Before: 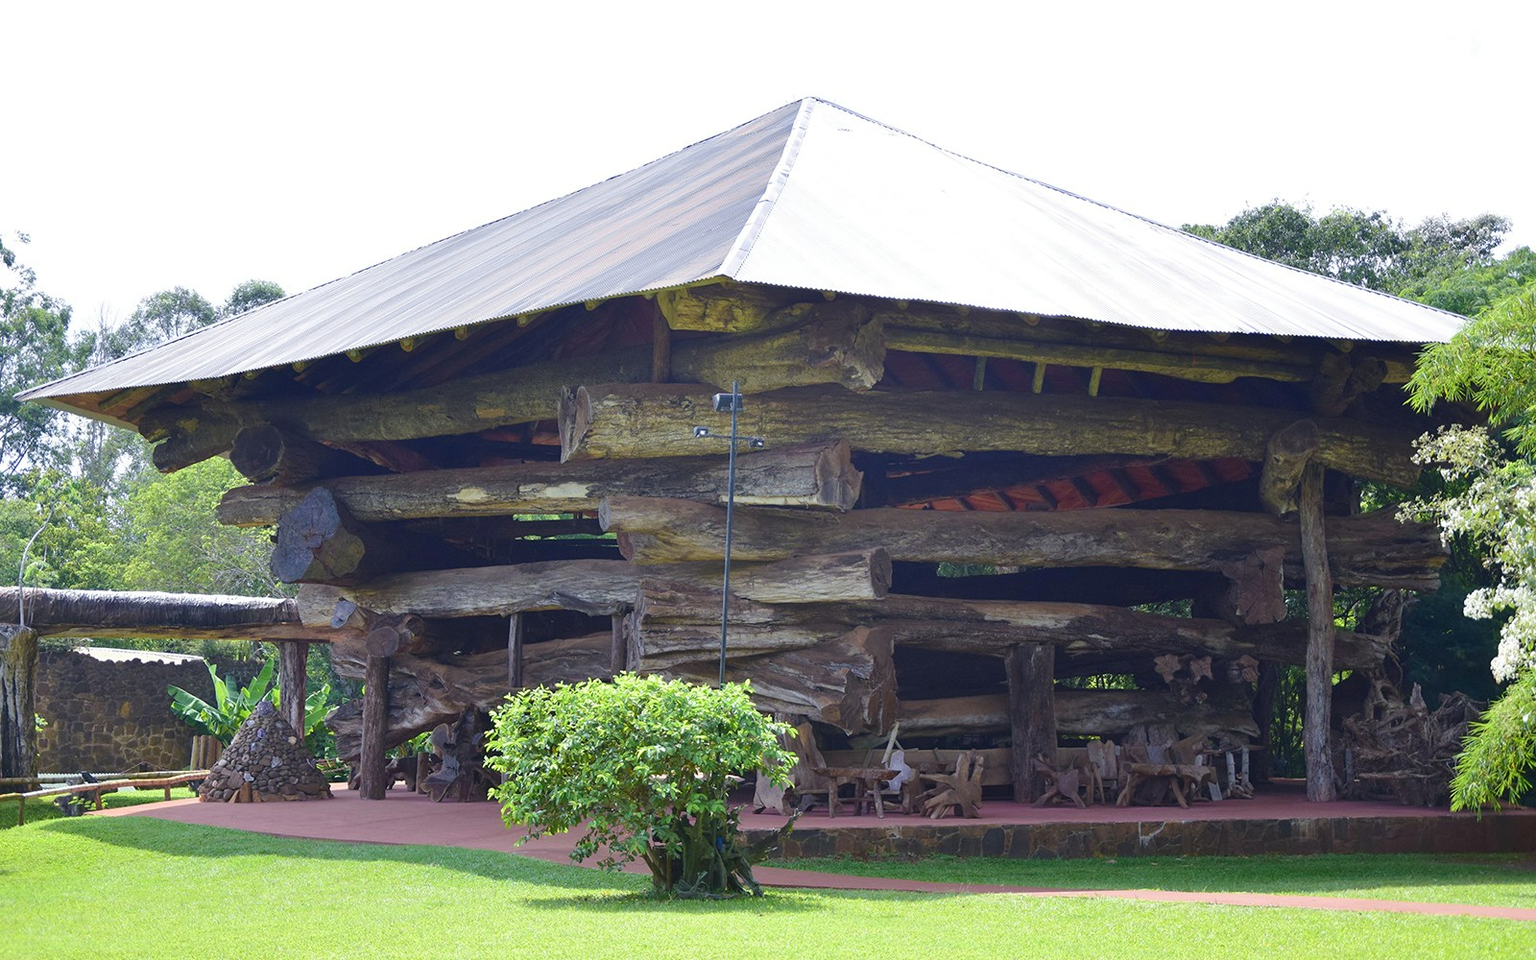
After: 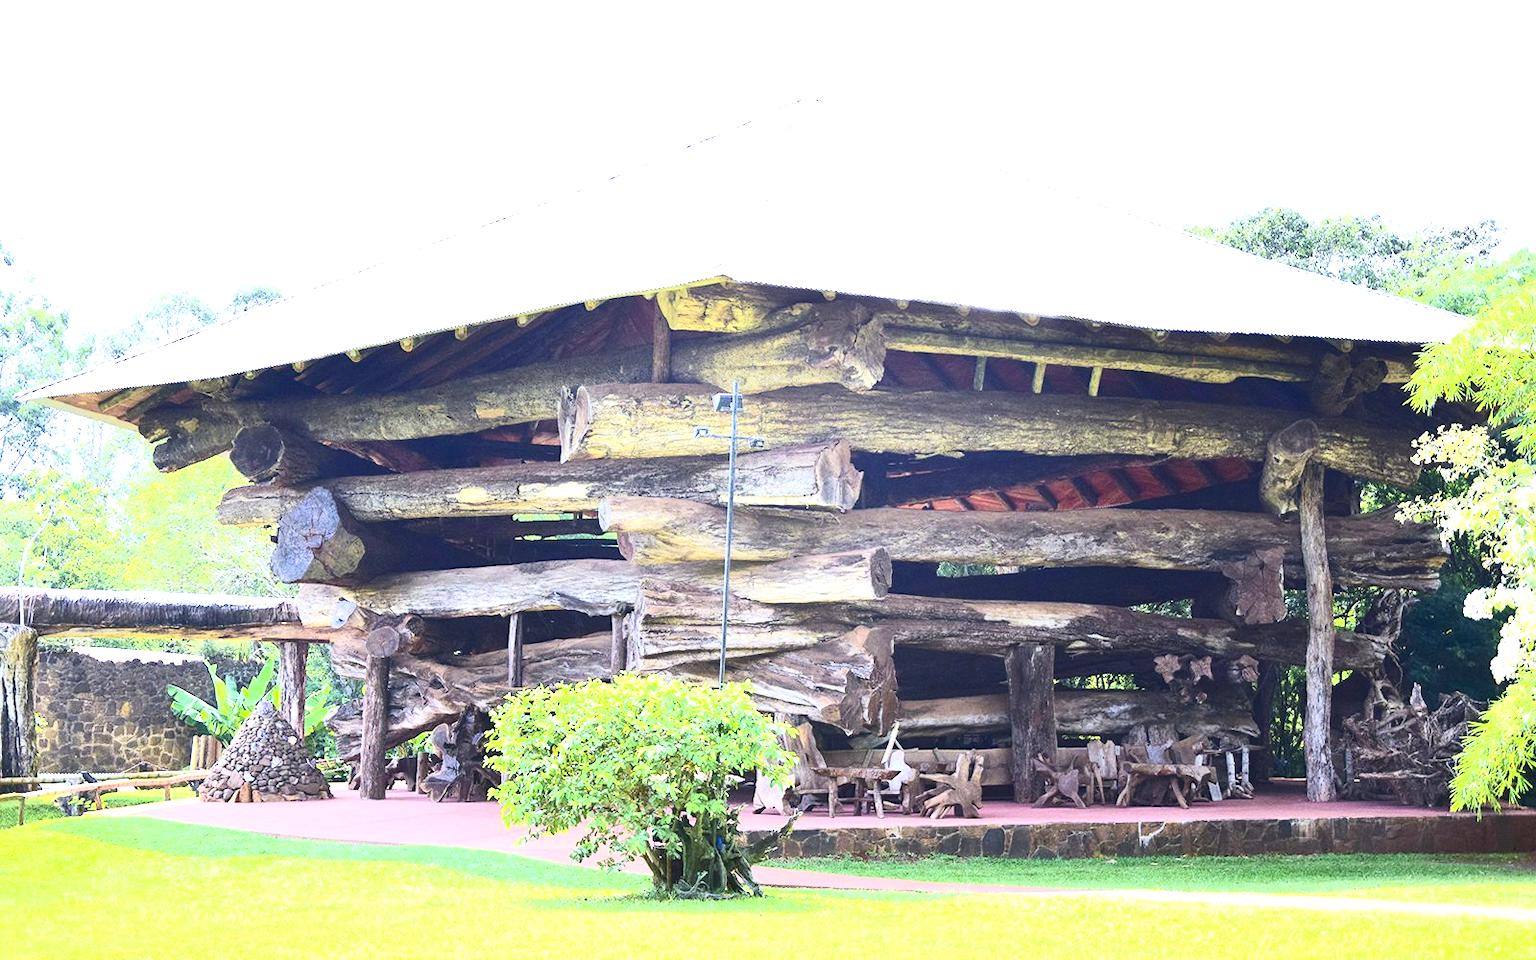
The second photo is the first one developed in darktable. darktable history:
contrast brightness saturation: contrast 0.379, brightness 0.113
tone equalizer: -8 EV -0.418 EV, -7 EV -0.37 EV, -6 EV -0.362 EV, -5 EV -0.235 EV, -3 EV 0.193 EV, -2 EV 0.307 EV, -1 EV 0.388 EV, +0 EV 0.401 EV
exposure: black level correction 0, exposure 1.28 EV, compensate exposure bias true, compensate highlight preservation false
